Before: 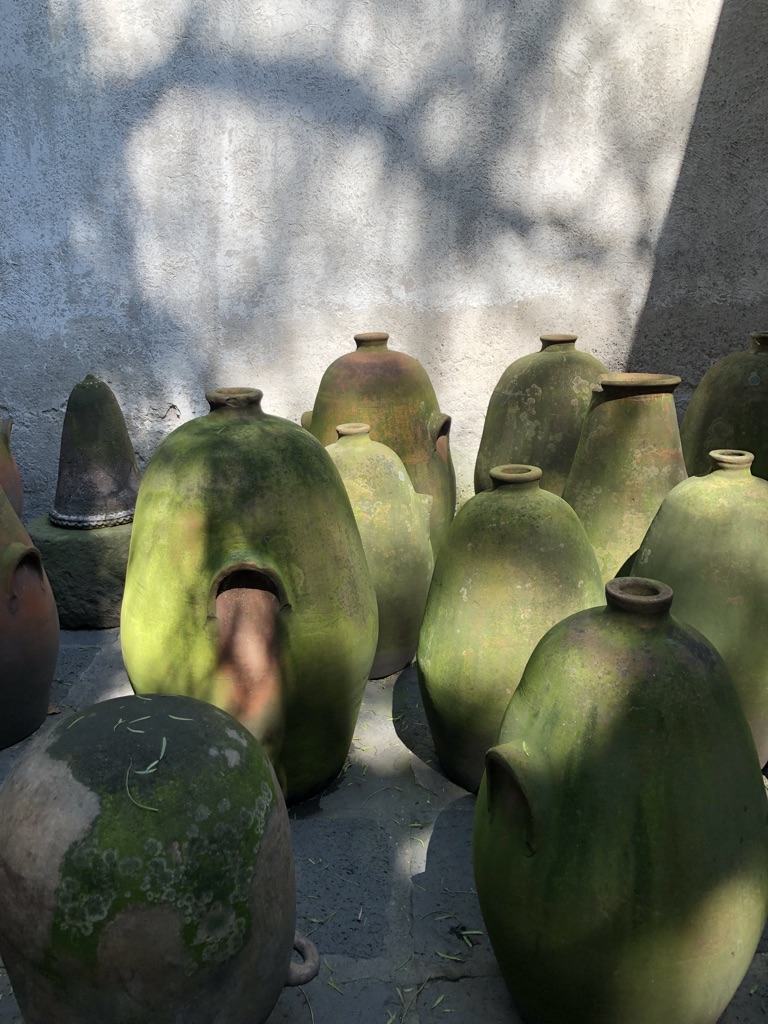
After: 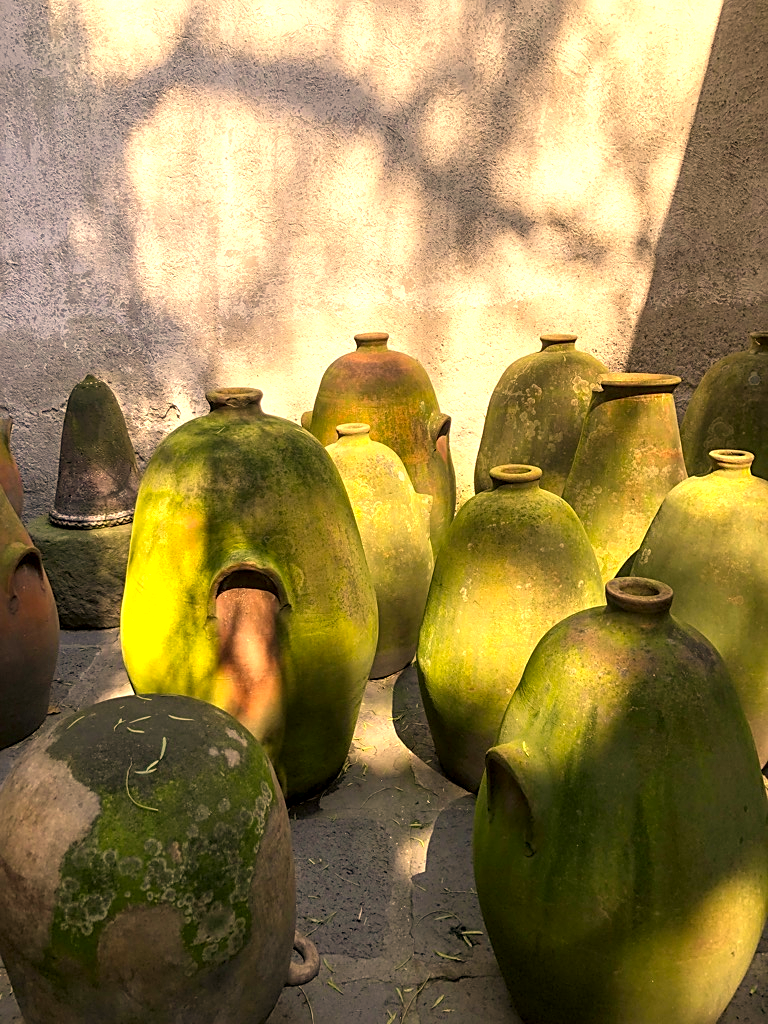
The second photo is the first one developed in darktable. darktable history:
local contrast: on, module defaults
color correction: highlights a* 17.94, highlights b* 35.39, shadows a* 1.48, shadows b* 6.42, saturation 1.01
sharpen: on, module defaults
exposure: black level correction 0, exposure 0.7 EV, compensate exposure bias true, compensate highlight preservation false
